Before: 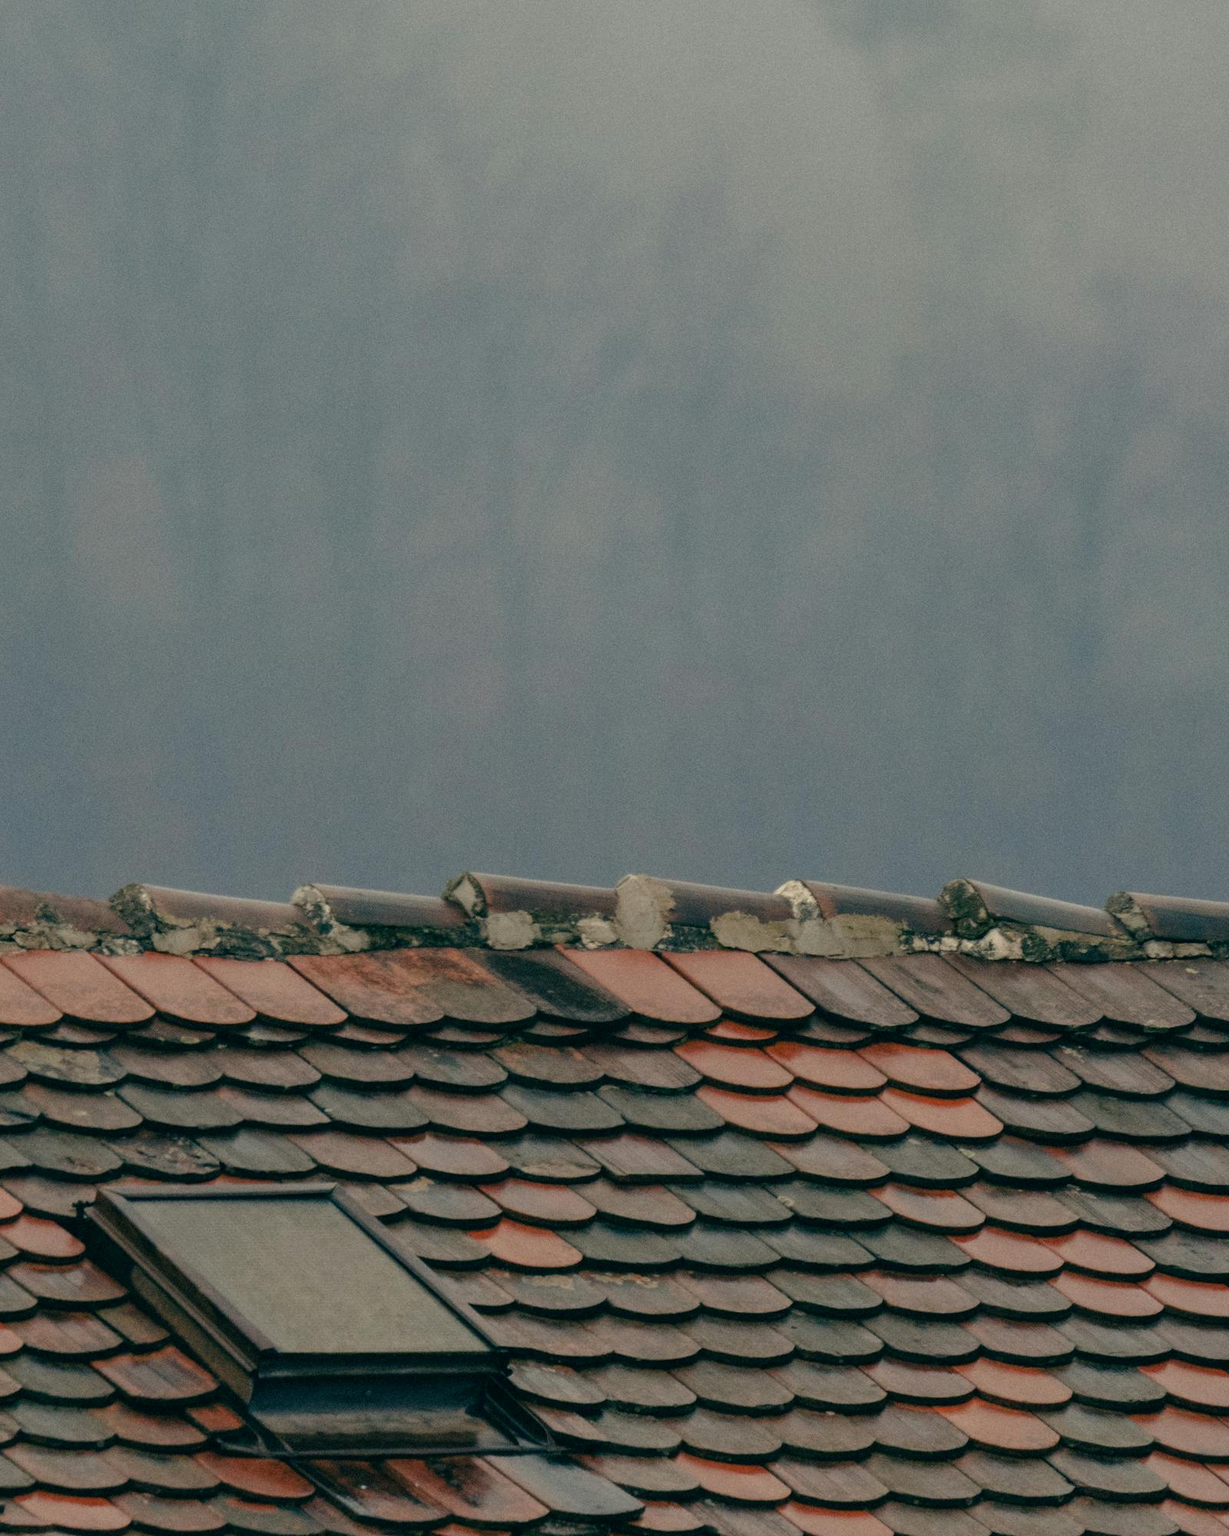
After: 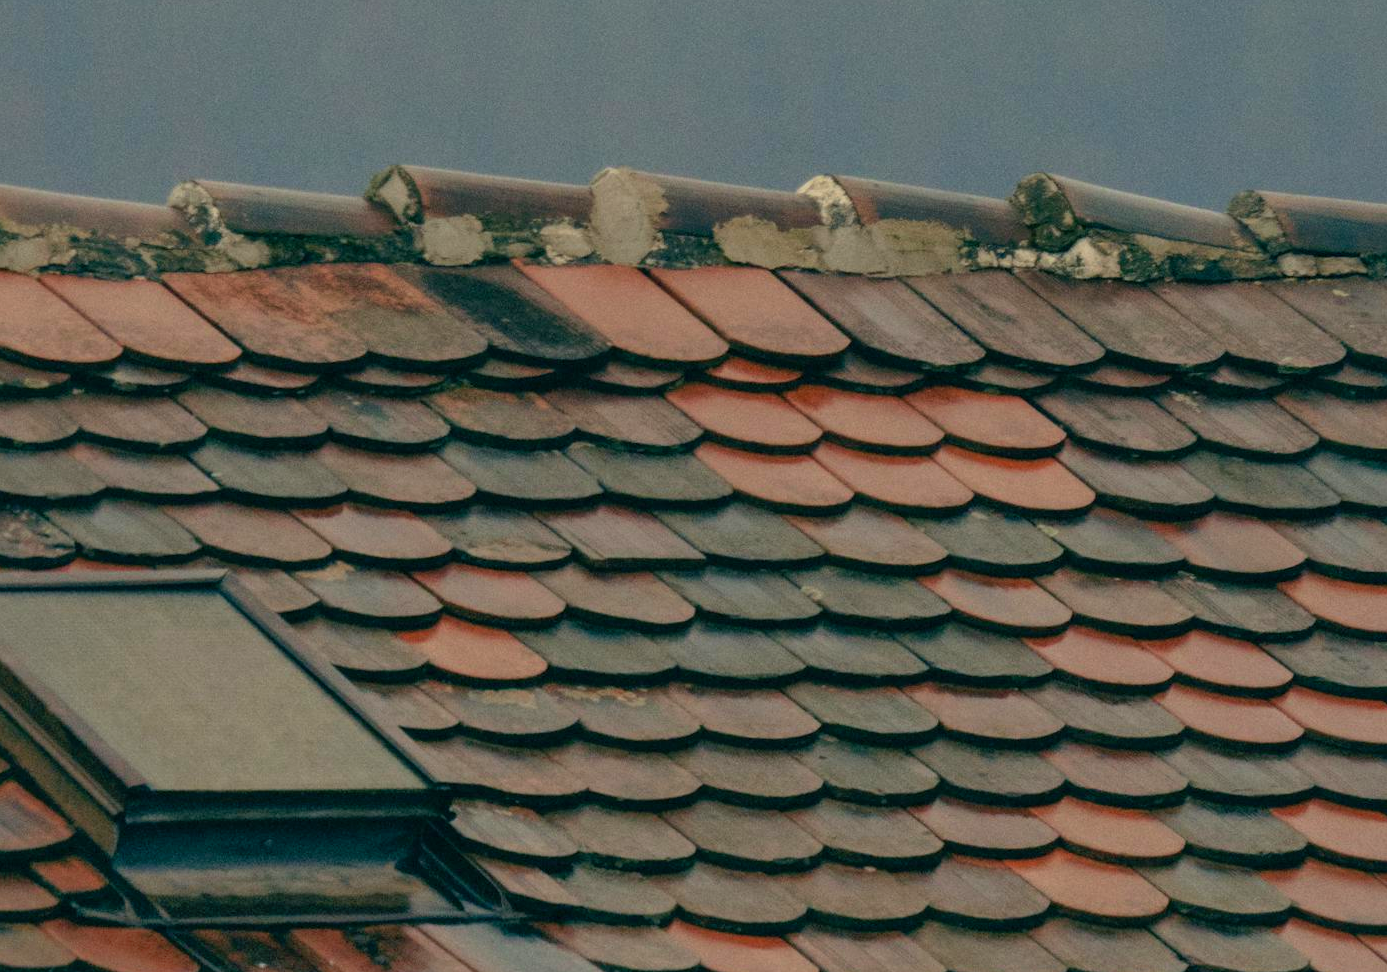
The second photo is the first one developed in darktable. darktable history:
crop and rotate: left 13.309%, top 48.554%, bottom 2.816%
velvia: on, module defaults
shadows and highlights: highlights -60.02
